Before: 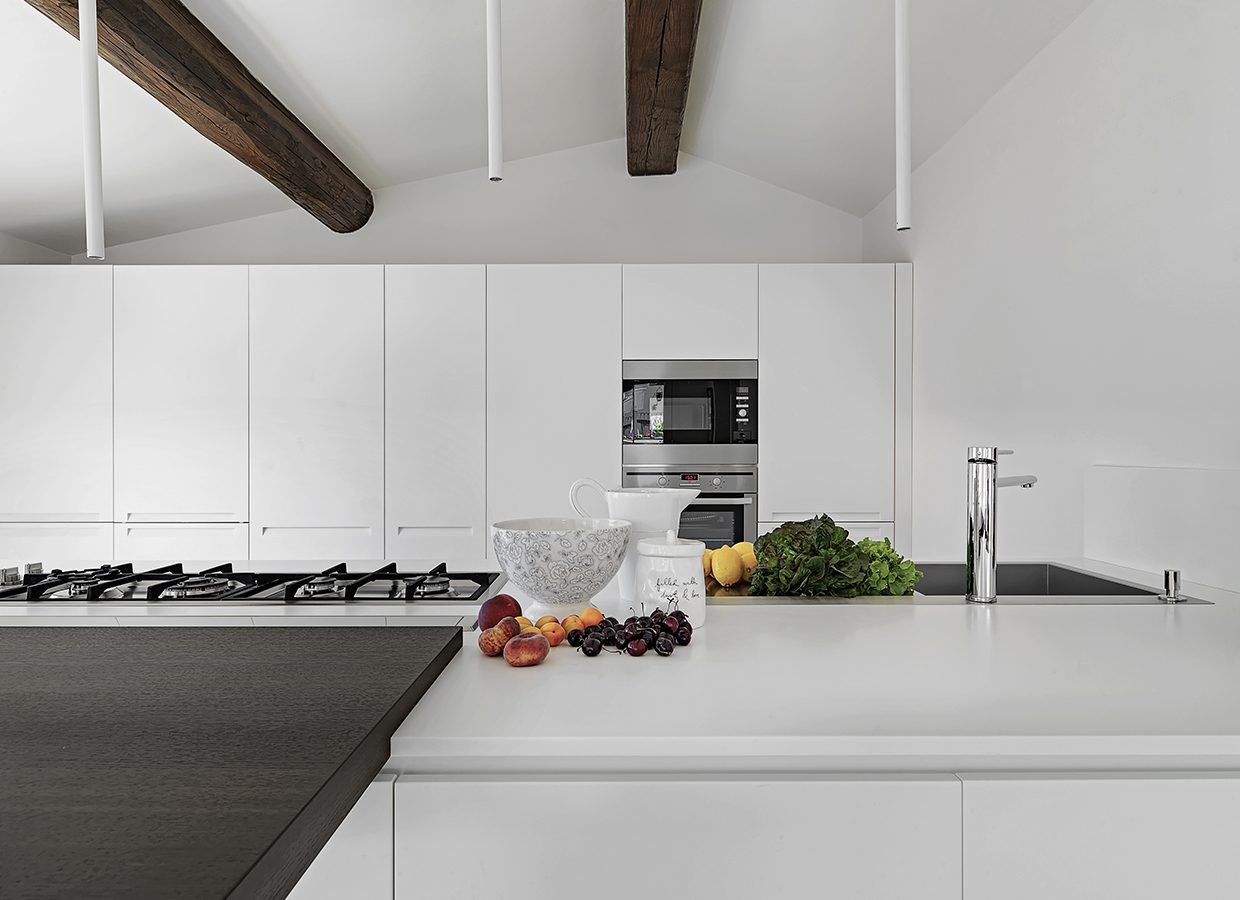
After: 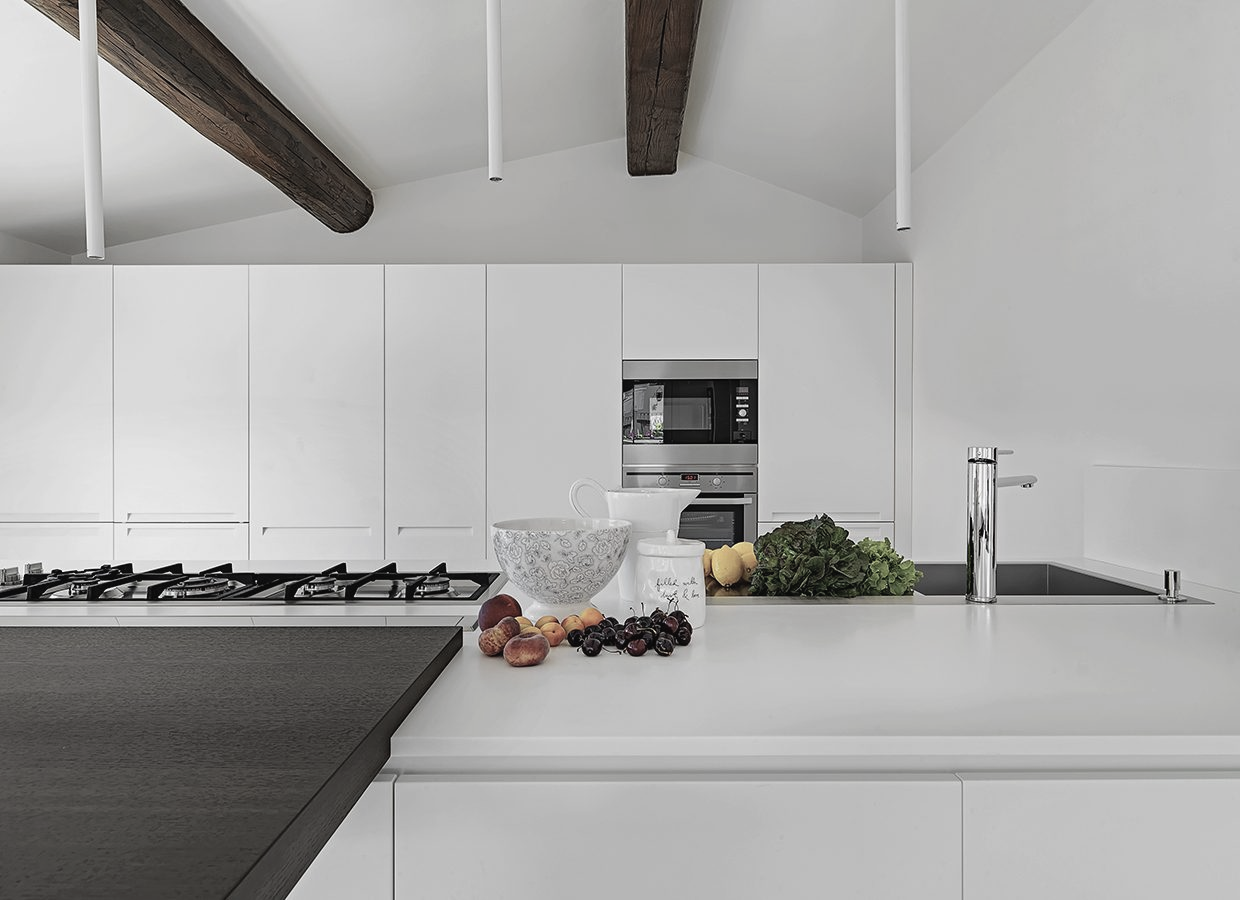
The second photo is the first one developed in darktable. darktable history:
white balance: emerald 1
contrast brightness saturation: contrast -0.05, saturation -0.41
